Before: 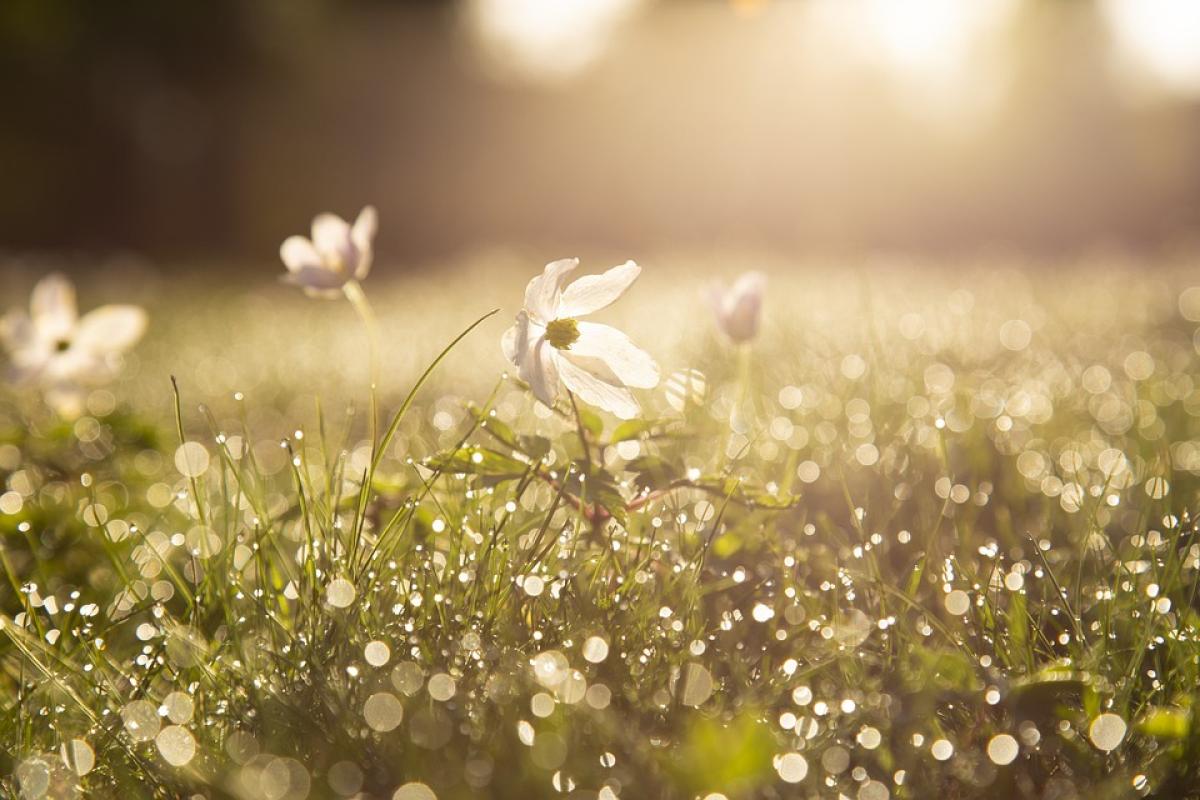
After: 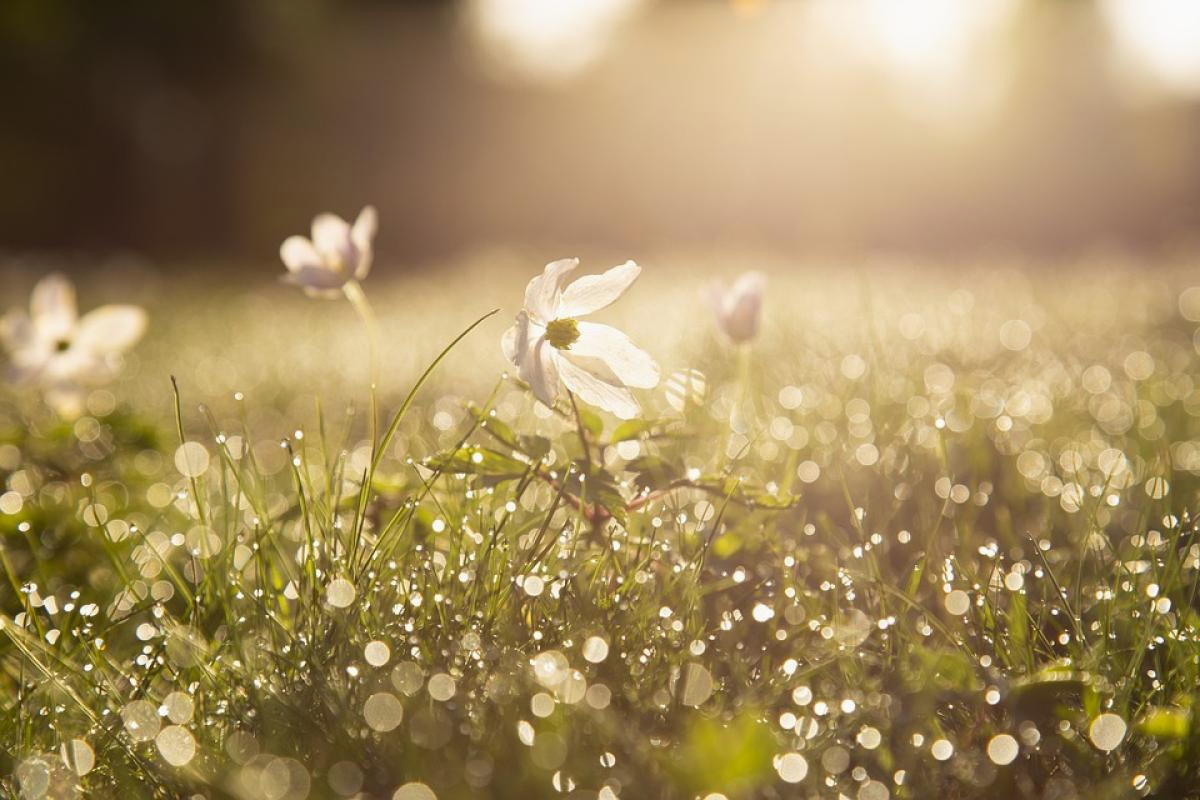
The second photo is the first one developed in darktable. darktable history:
exposure: exposure -0.052 EV, compensate highlight preservation false
